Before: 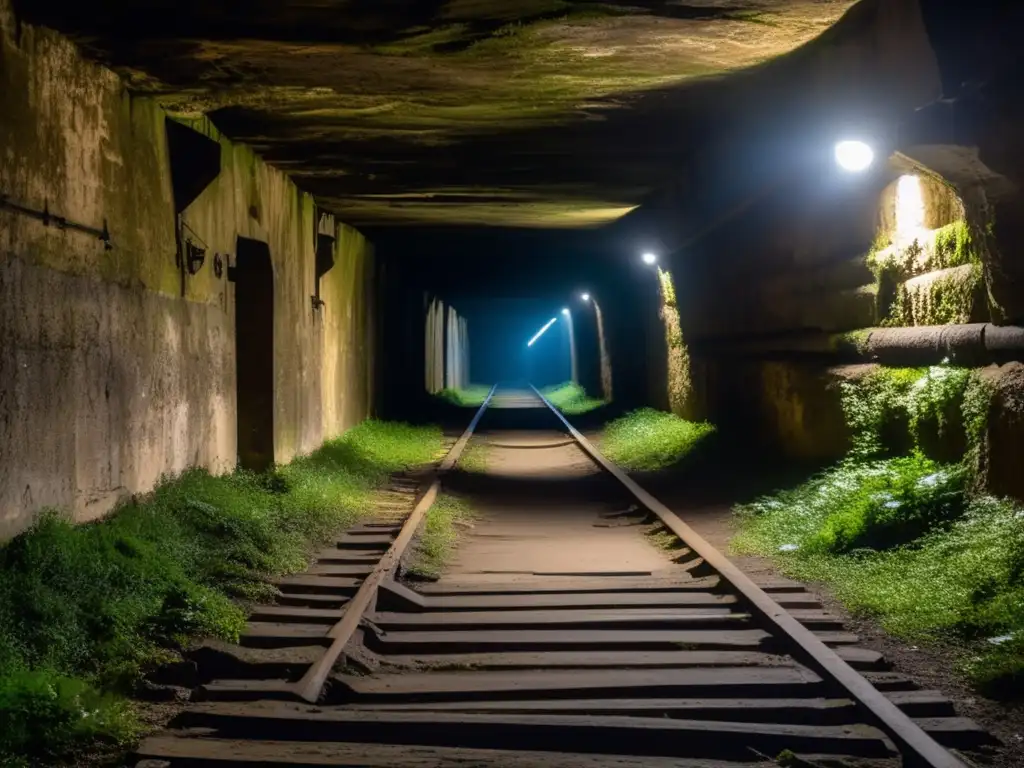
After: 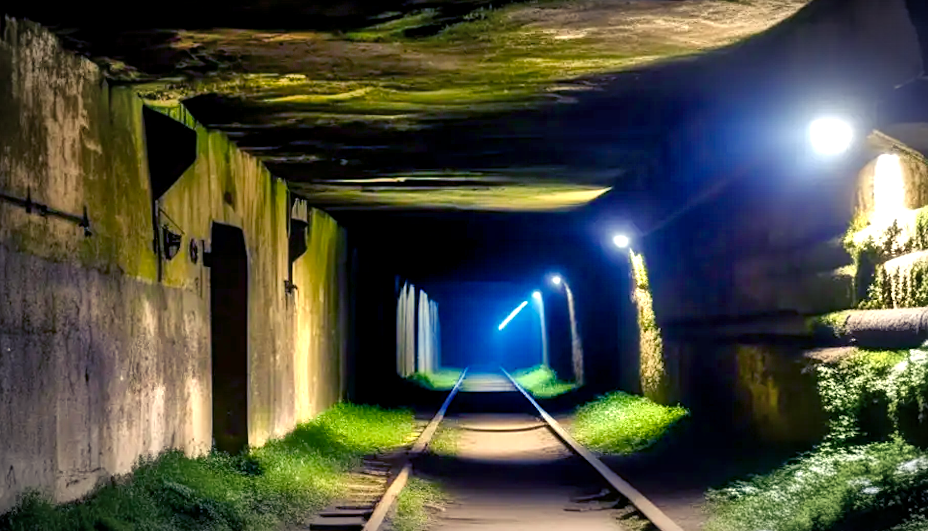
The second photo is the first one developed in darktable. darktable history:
tone equalizer: on, module defaults
exposure: exposure 0.556 EV, compensate highlight preservation false
vignetting: automatic ratio true
rotate and perspective: lens shift (horizontal) -0.055, automatic cropping off
crop: left 1.509%, top 3.452%, right 7.696%, bottom 28.452%
color balance rgb: shadows lift › luminance -28.76%, shadows lift › chroma 15%, shadows lift › hue 270°, power › chroma 1%, power › hue 255°, highlights gain › luminance 7.14%, highlights gain › chroma 2%, highlights gain › hue 90°, global offset › luminance -0.29%, global offset › hue 260°, perceptual saturation grading › global saturation 20%, perceptual saturation grading › highlights -13.92%, perceptual saturation grading › shadows 50%
sharpen: amount 0.2
shadows and highlights: radius 44.78, white point adjustment 6.64, compress 79.65%, highlights color adjustment 78.42%, soften with gaussian
